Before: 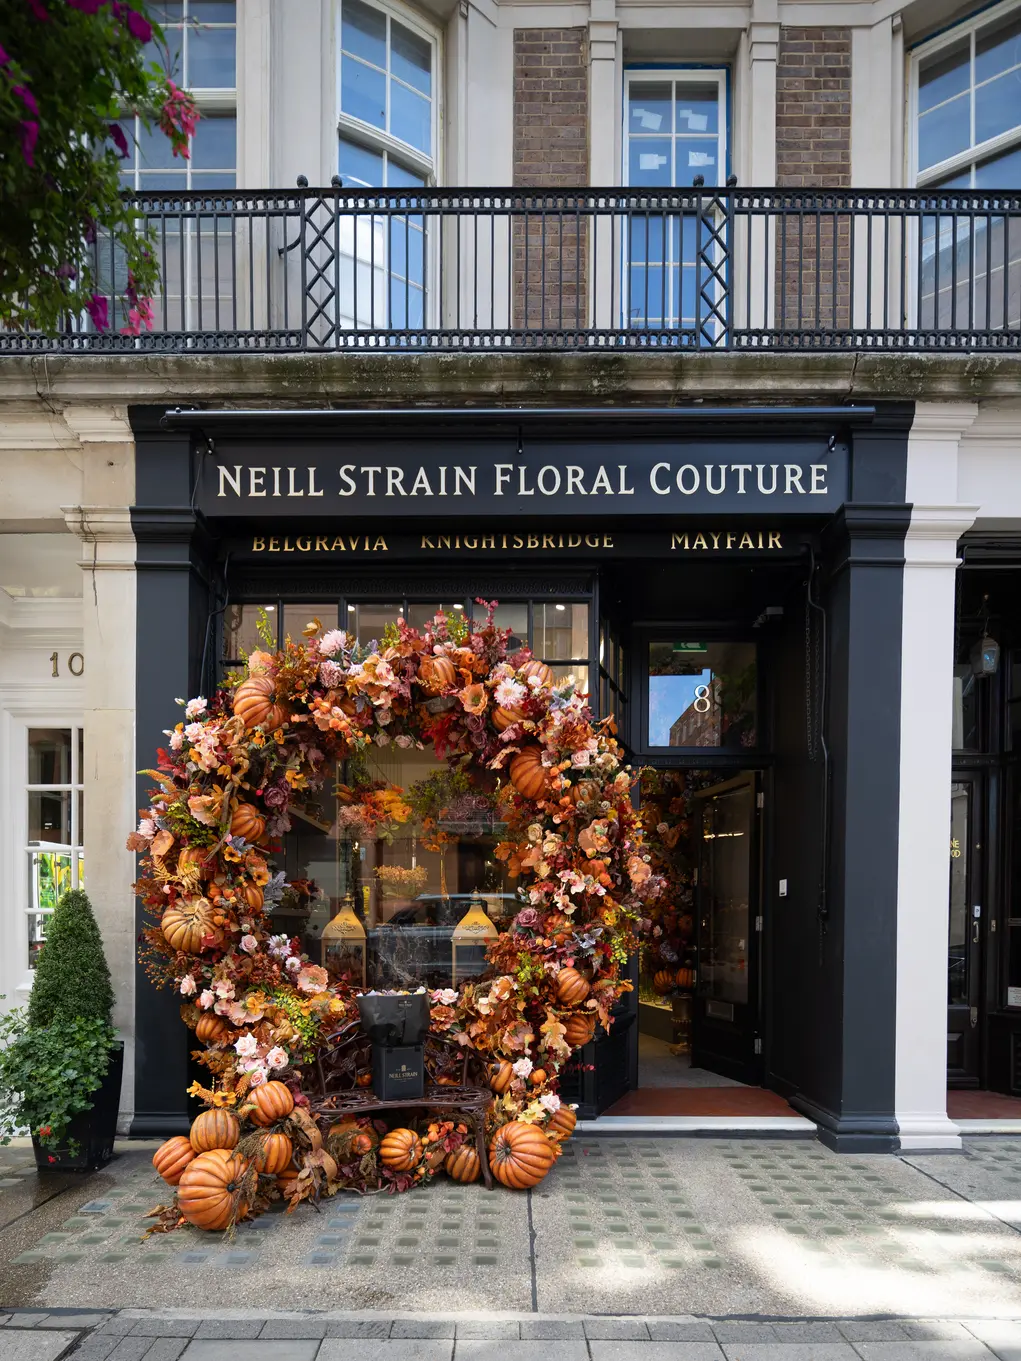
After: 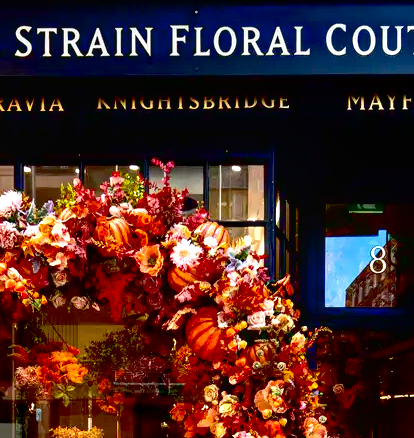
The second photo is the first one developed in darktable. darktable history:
exposure: black level correction 0.035, exposure 0.907 EV, compensate highlight preservation false
local contrast: on, module defaults
crop: left 31.778%, top 32.32%, right 27.599%, bottom 35.428%
contrast brightness saturation: contrast 0.117, brightness -0.122, saturation 0.199
